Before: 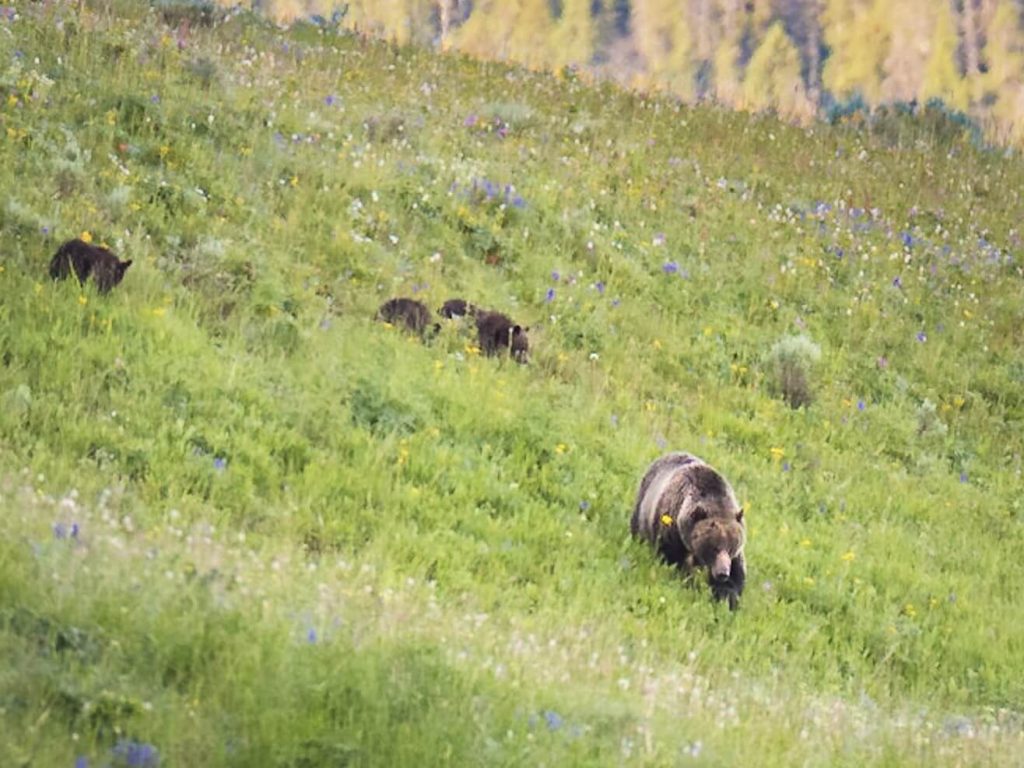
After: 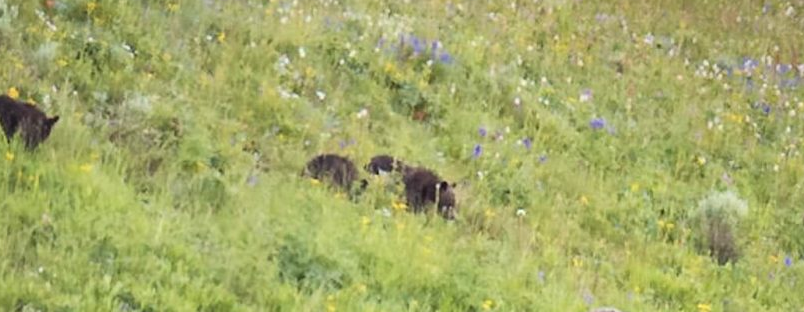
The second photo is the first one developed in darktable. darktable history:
crop: left 7.162%, top 18.76%, right 14.265%, bottom 40.561%
